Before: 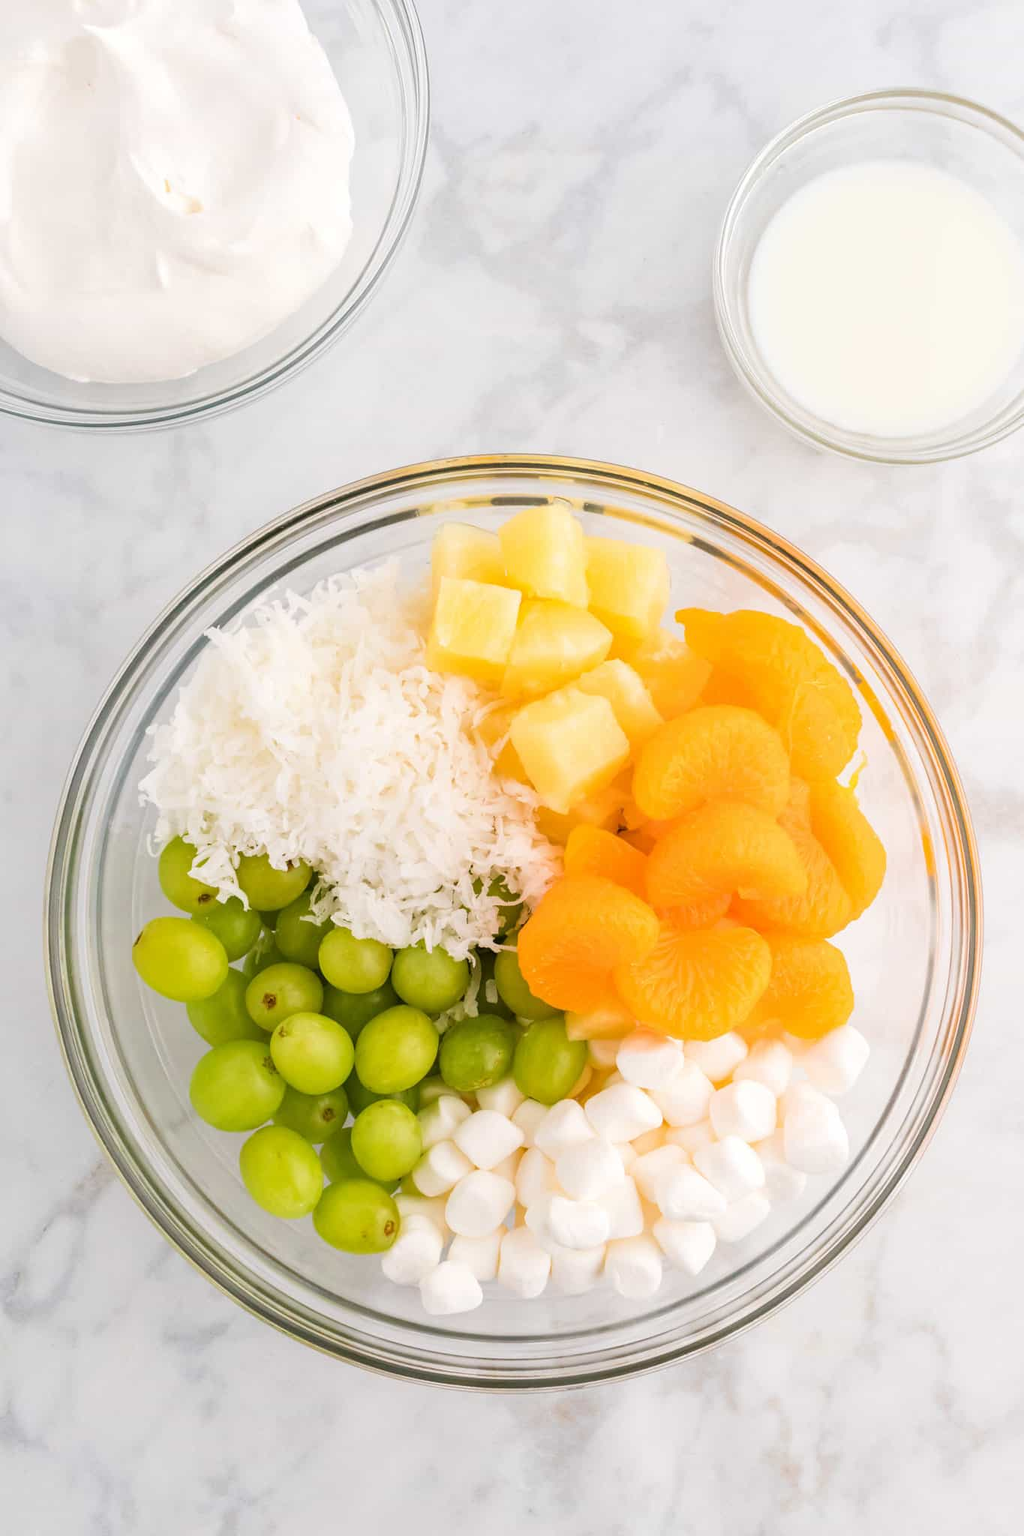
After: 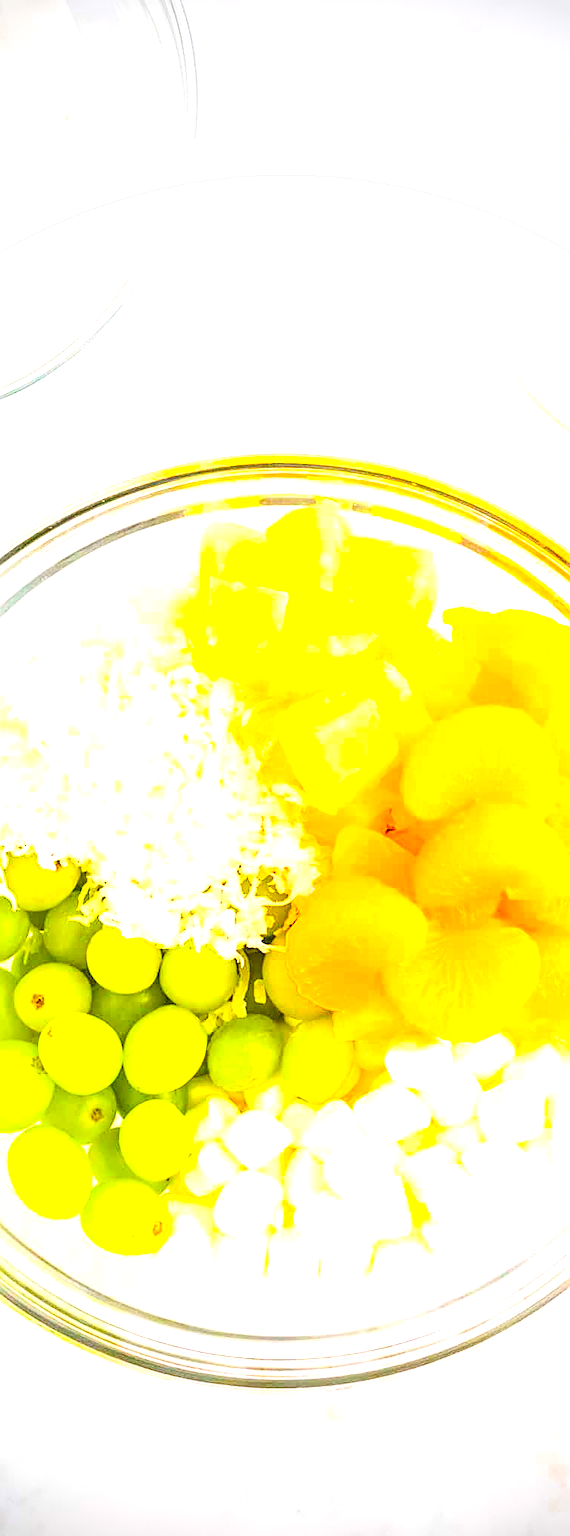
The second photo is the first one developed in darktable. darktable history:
crop and rotate: left 22.646%, right 21.565%
color balance rgb: perceptual saturation grading › global saturation 49.991%, global vibrance 9.362%
local contrast: on, module defaults
sharpen: on, module defaults
contrast brightness saturation: contrast 0.195, brightness 0.16, saturation 0.228
exposure: black level correction 0, exposure 1.753 EV, compensate highlight preservation false
vignetting: fall-off start 77.15%, fall-off radius 28.56%, width/height ratio 0.974, unbound false
